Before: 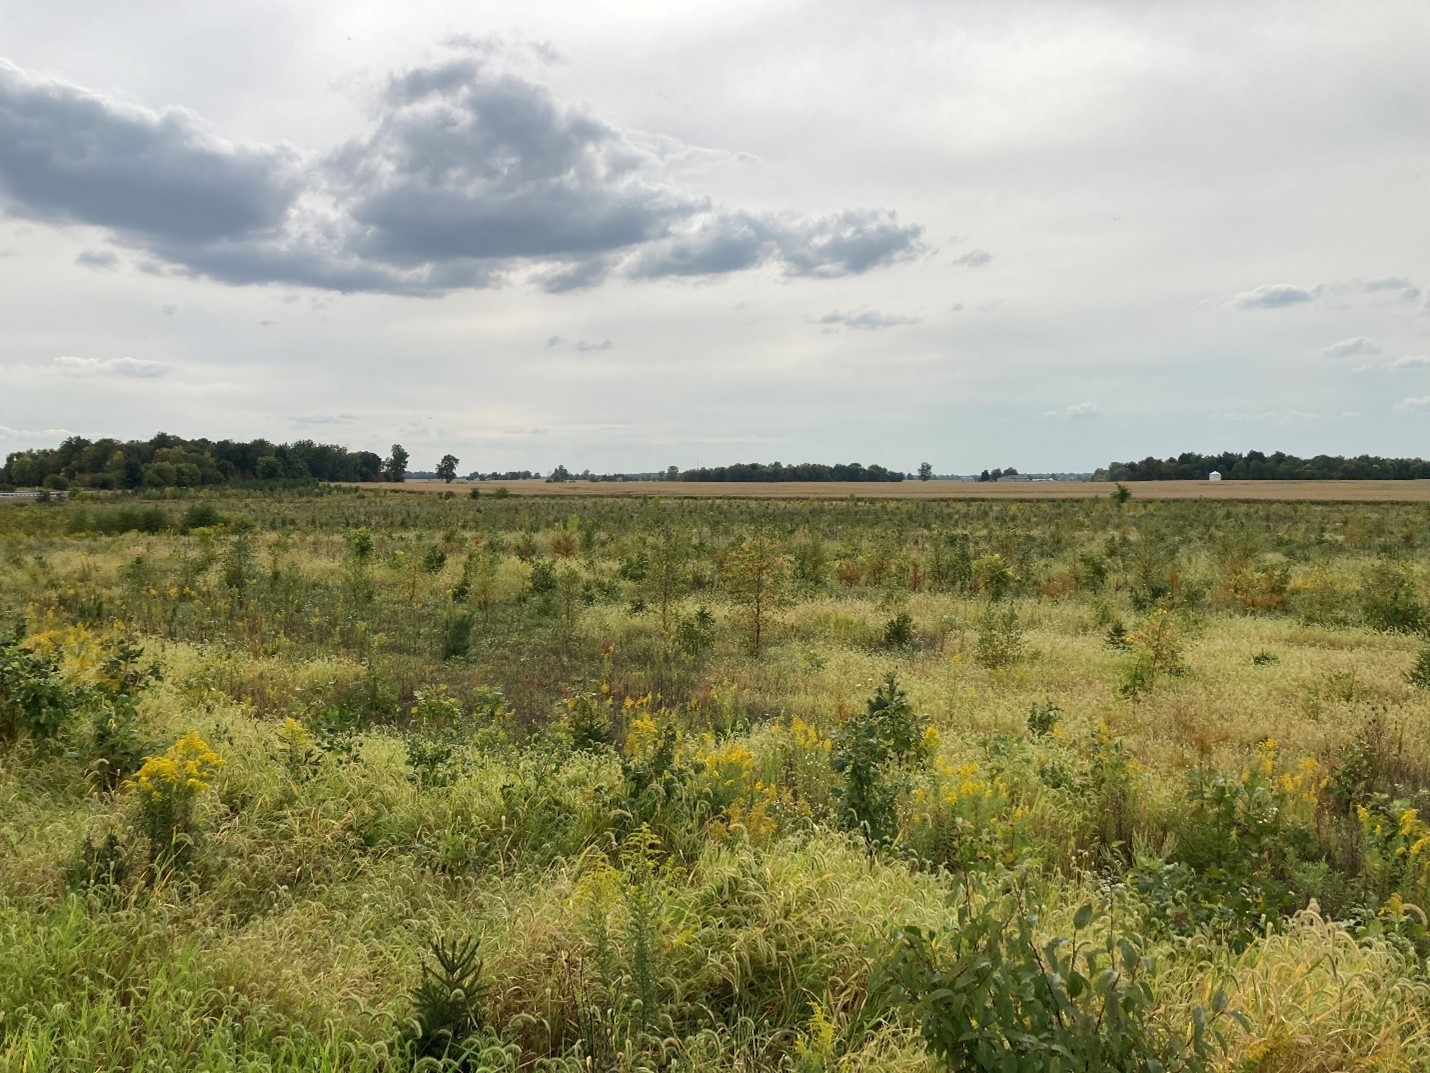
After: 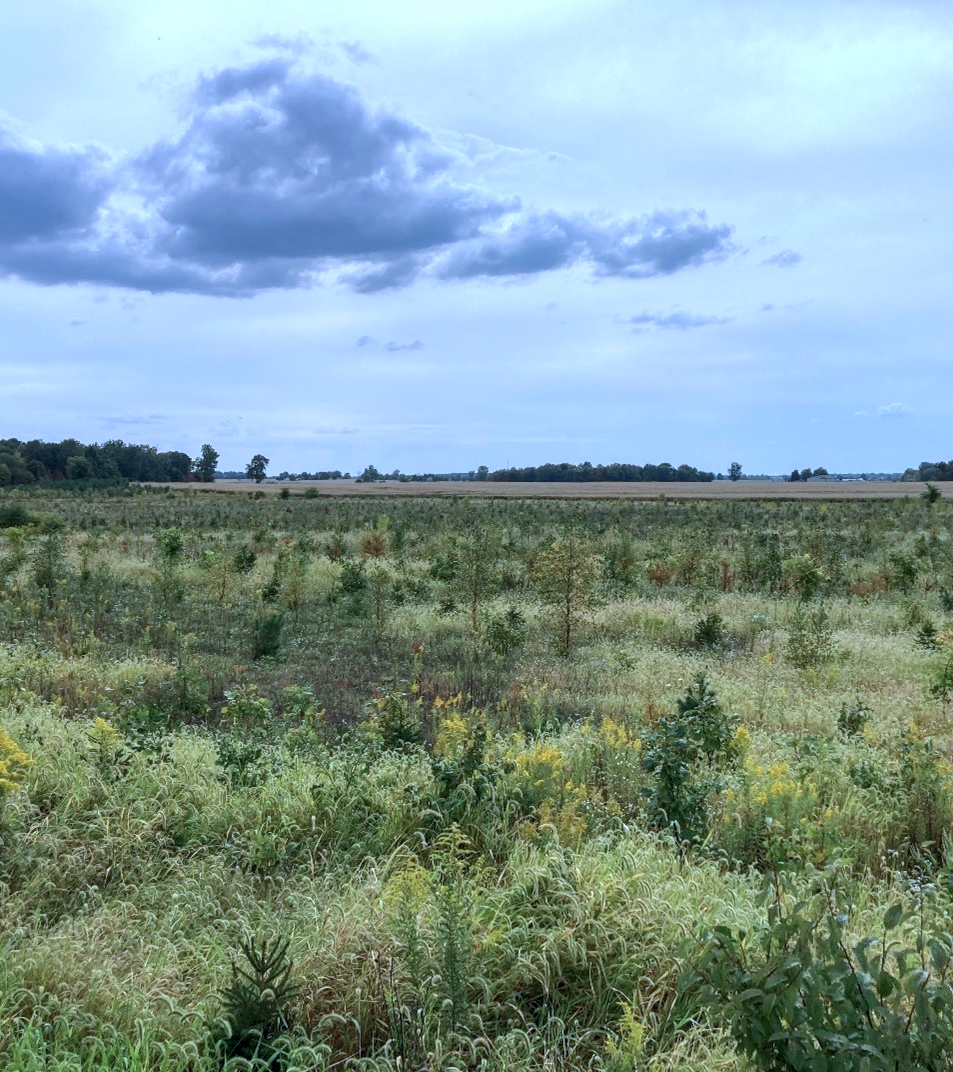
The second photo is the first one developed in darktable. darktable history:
local contrast: on, module defaults
color calibration: illuminant as shot in camera, adaptation linear Bradford (ICC v4), x 0.406, y 0.404, temperature 3594.79 K
crop and rotate: left 13.324%, right 20.018%
